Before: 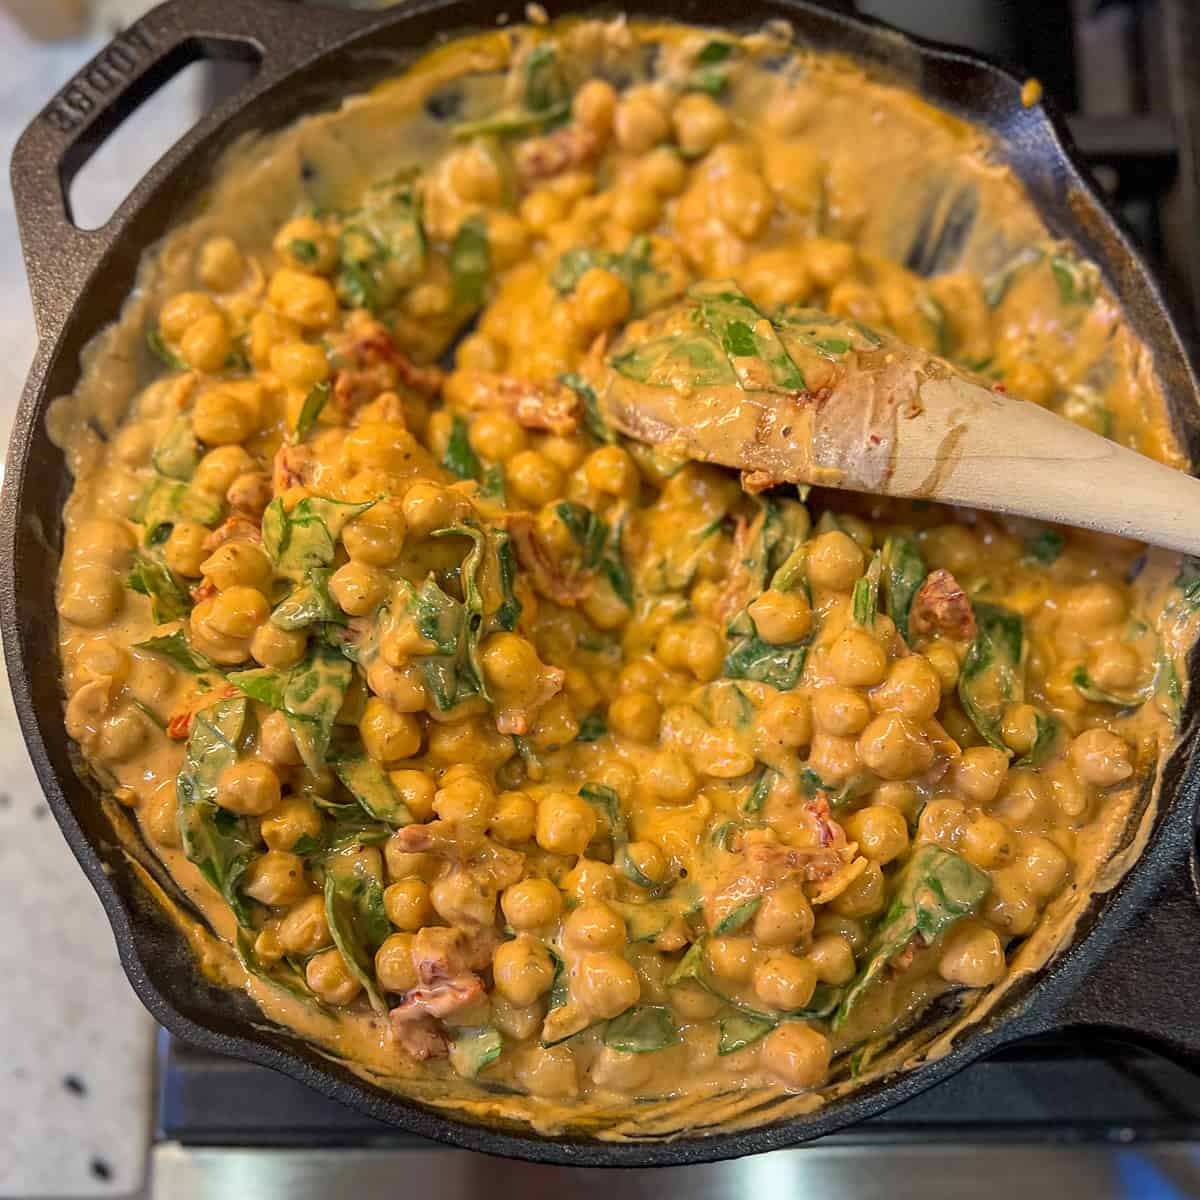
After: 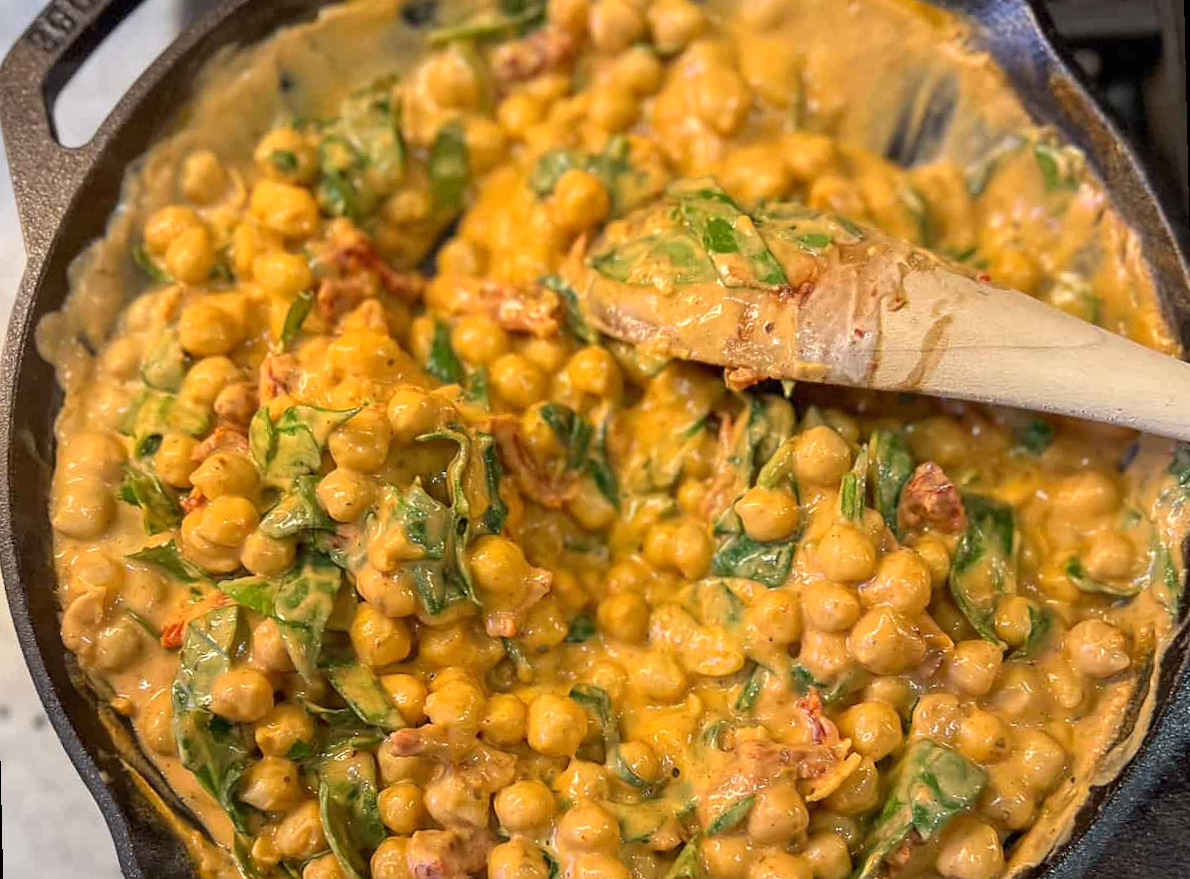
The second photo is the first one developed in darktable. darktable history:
exposure: exposure 0.2 EV, compensate highlight preservation false
crop: top 5.667%, bottom 17.637%
rotate and perspective: rotation -1.32°, lens shift (horizontal) -0.031, crop left 0.015, crop right 0.985, crop top 0.047, crop bottom 0.982
